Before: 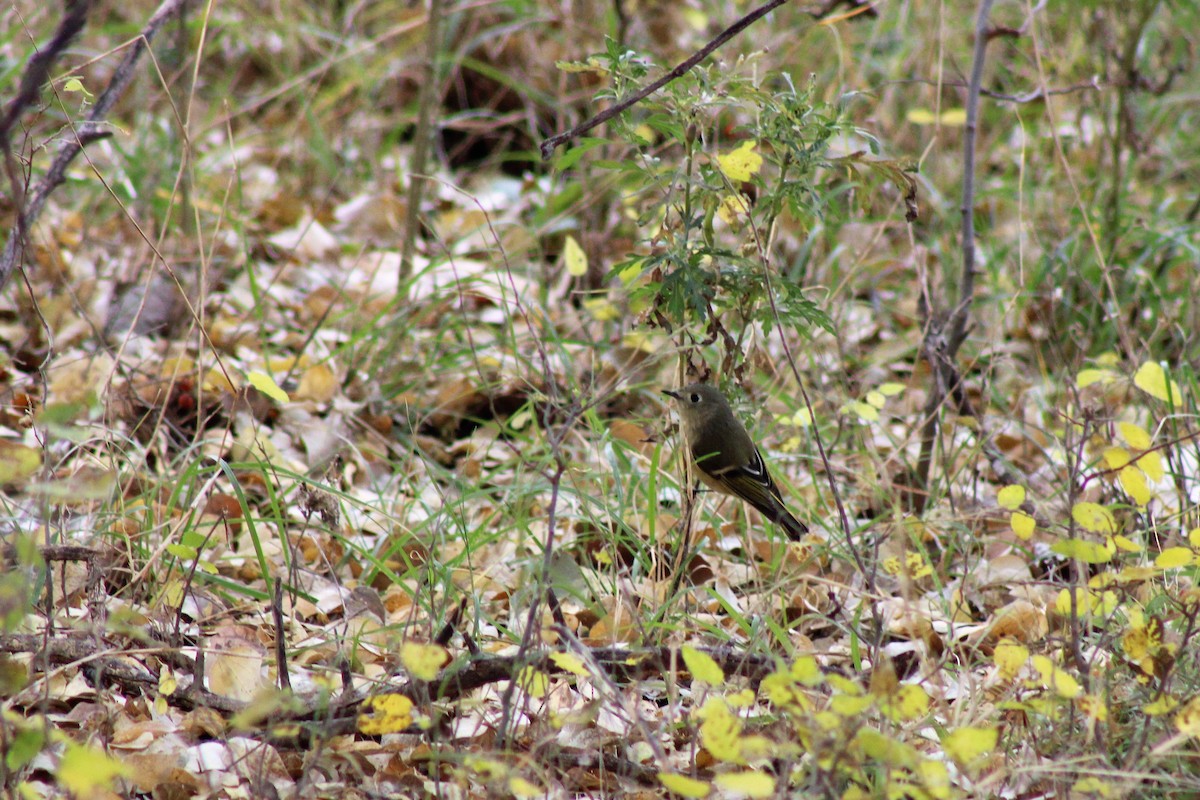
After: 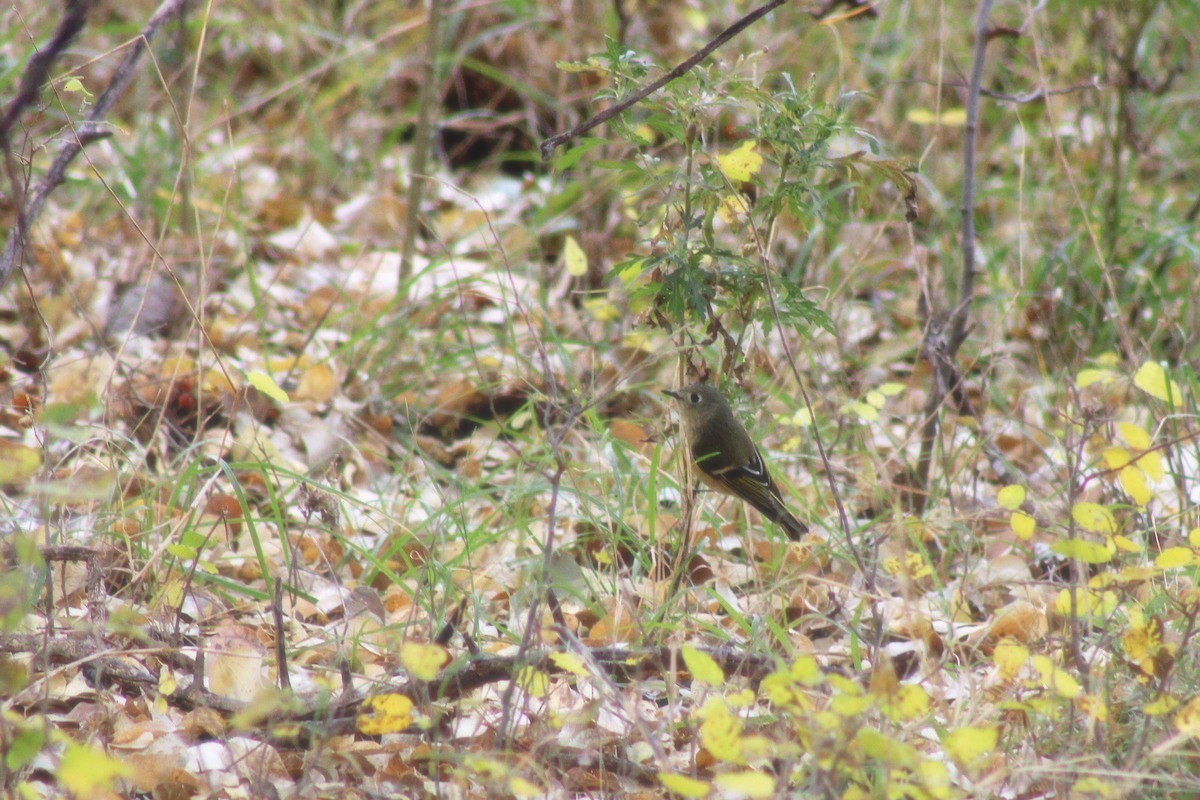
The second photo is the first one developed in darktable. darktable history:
soften: size 19.52%, mix 20.32%
bloom: size 38%, threshold 95%, strength 30%
